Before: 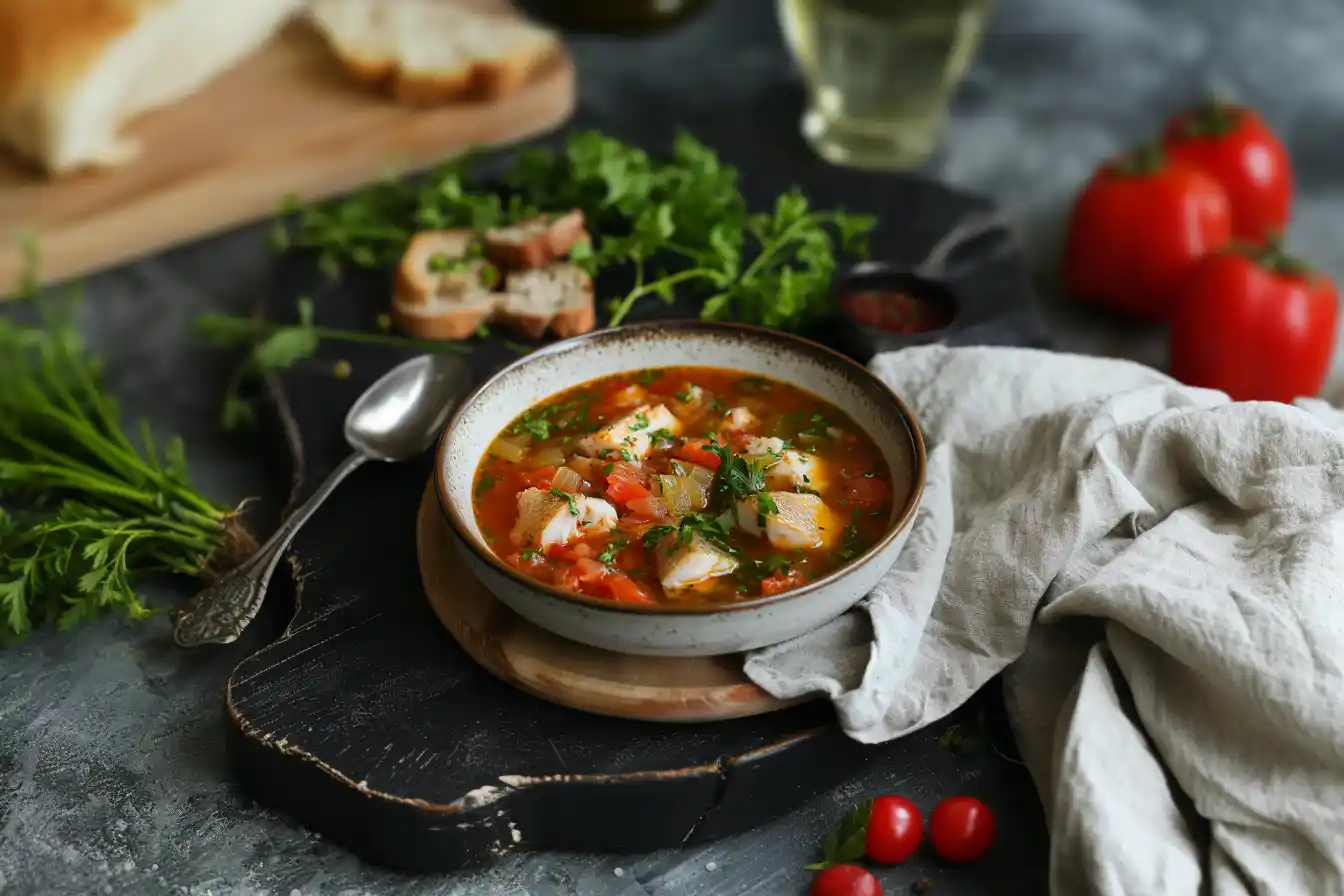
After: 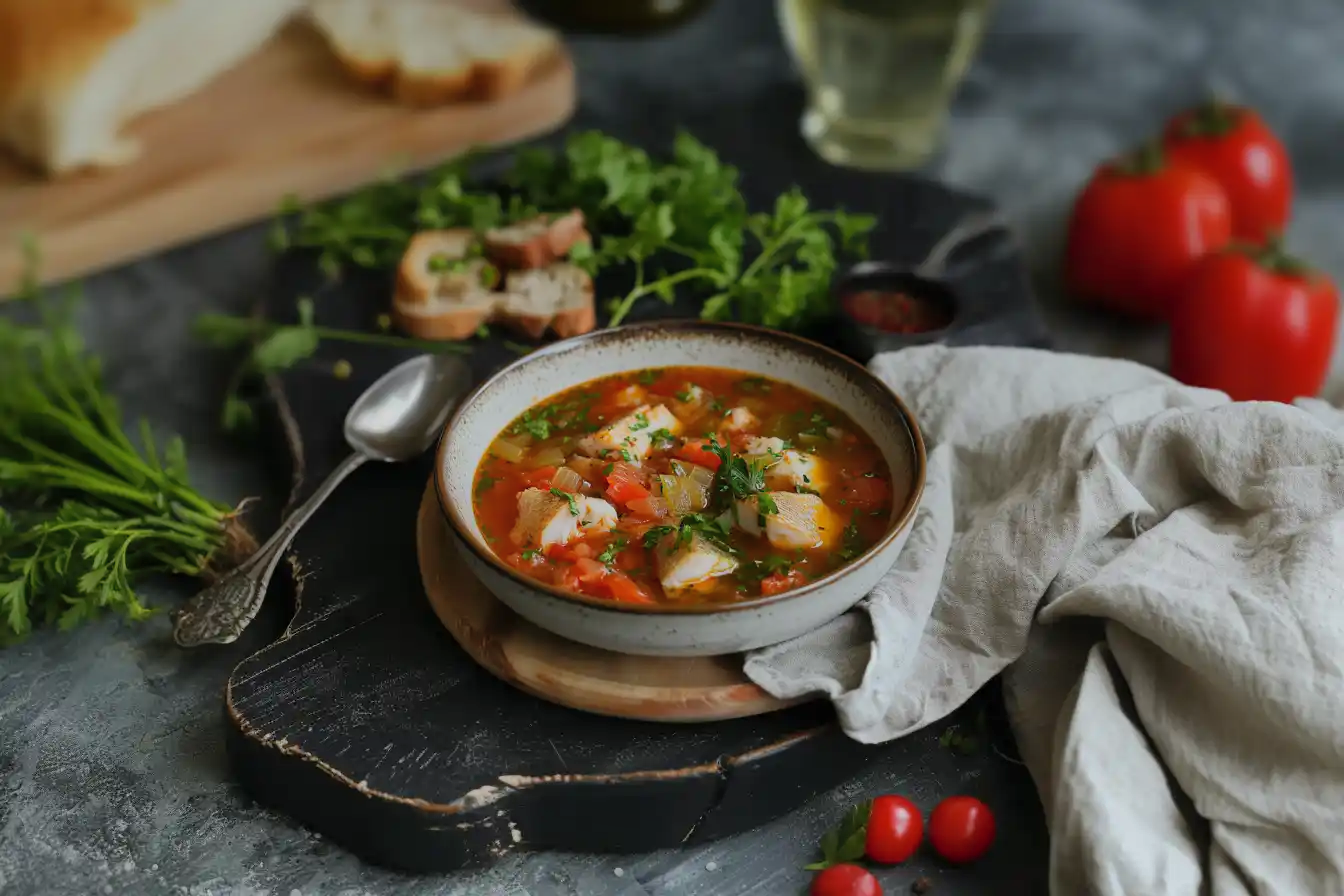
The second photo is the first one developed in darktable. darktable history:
shadows and highlights: shadows 40, highlights -60
graduated density: on, module defaults
